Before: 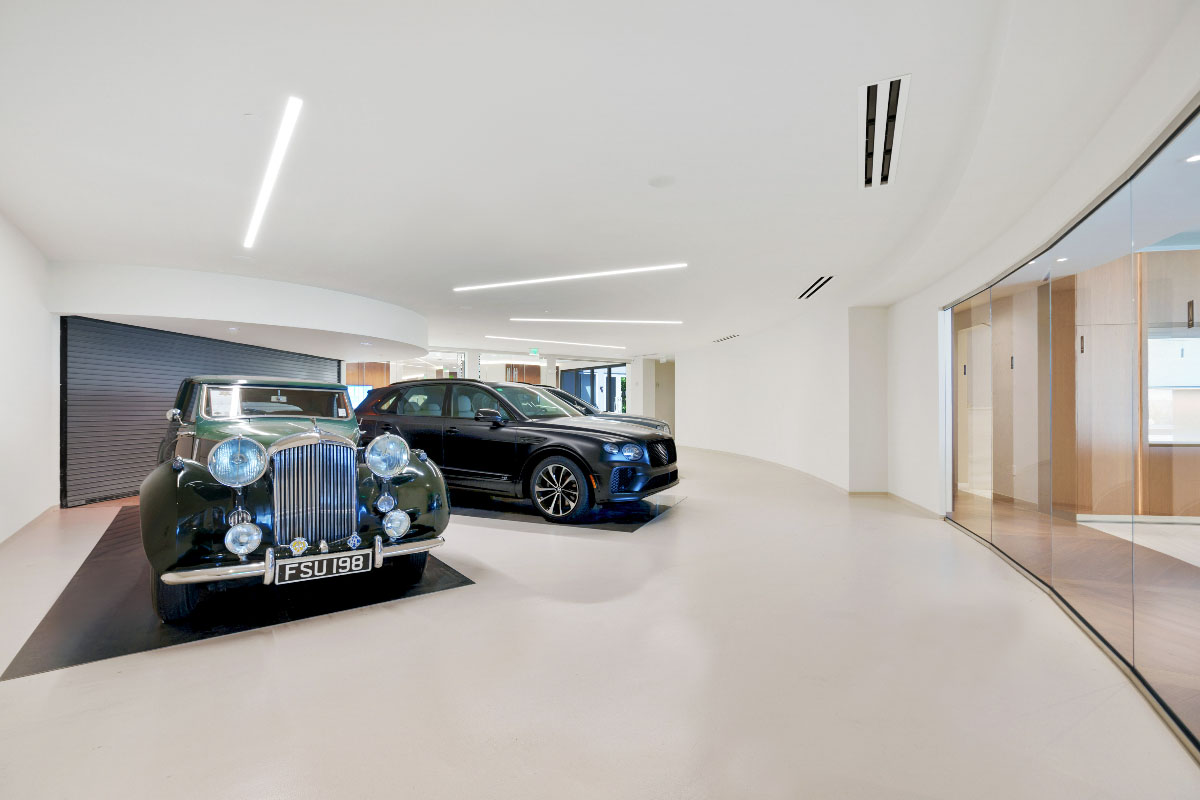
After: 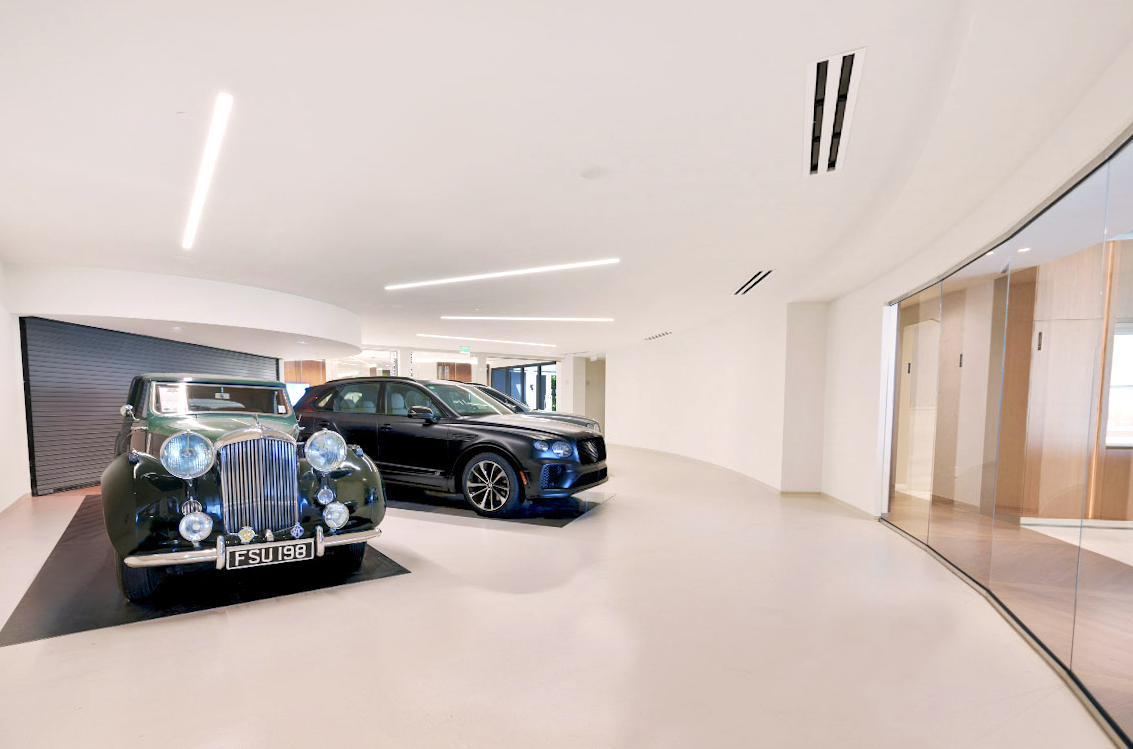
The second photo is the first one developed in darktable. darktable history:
color correction: highlights a* 3.22, highlights b* 1.93, saturation 1.19
color balance: input saturation 80.07%
rotate and perspective: rotation 0.062°, lens shift (vertical) 0.115, lens shift (horizontal) -0.133, crop left 0.047, crop right 0.94, crop top 0.061, crop bottom 0.94
exposure: exposure 0.2 EV, compensate highlight preservation false
